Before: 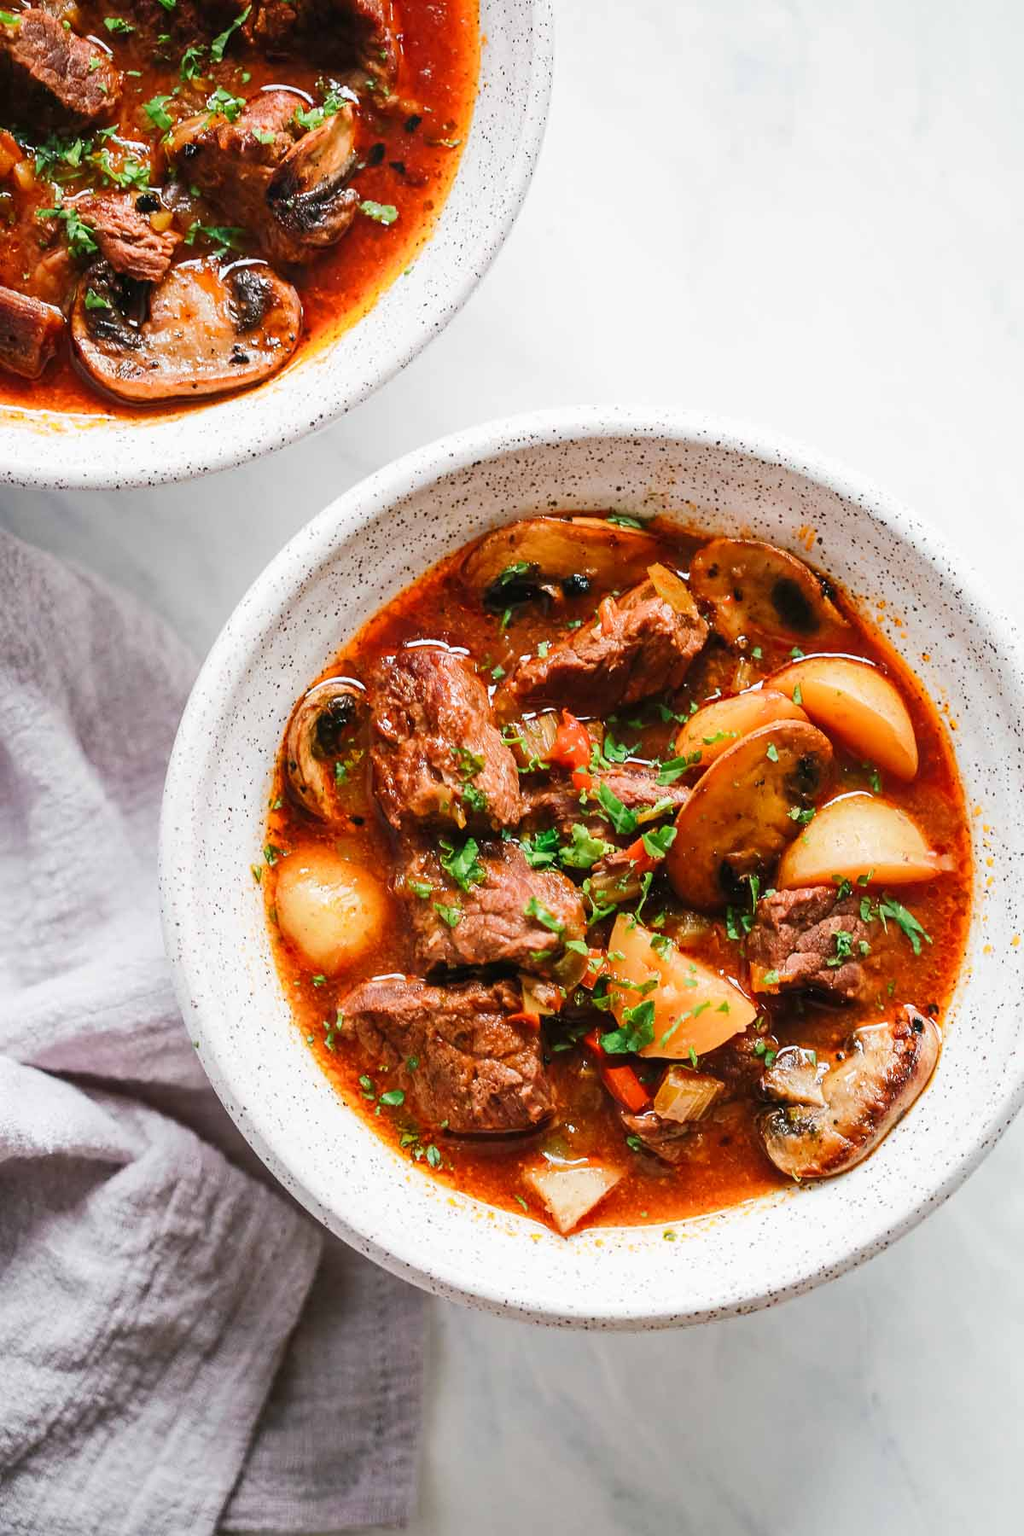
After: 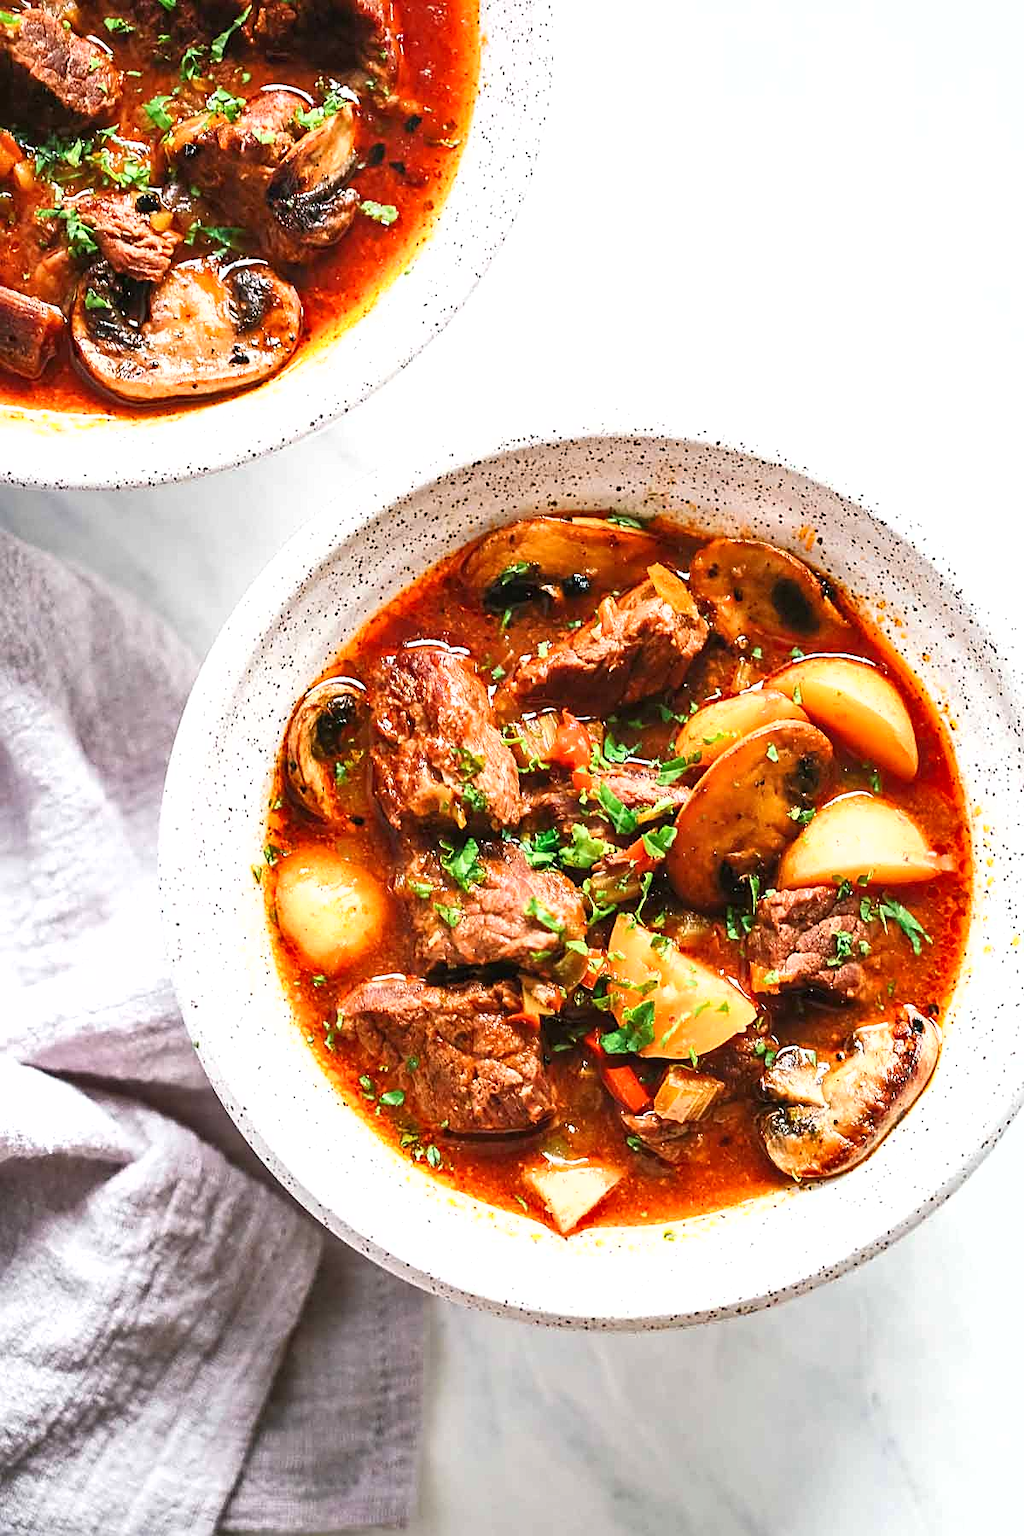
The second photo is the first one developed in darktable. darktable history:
shadows and highlights: radius 125.46, shadows 30.51, highlights -30.51, low approximation 0.01, soften with gaussian
sharpen: on, module defaults
exposure: black level correction 0, exposure 0.6 EV, compensate exposure bias true, compensate highlight preservation false
